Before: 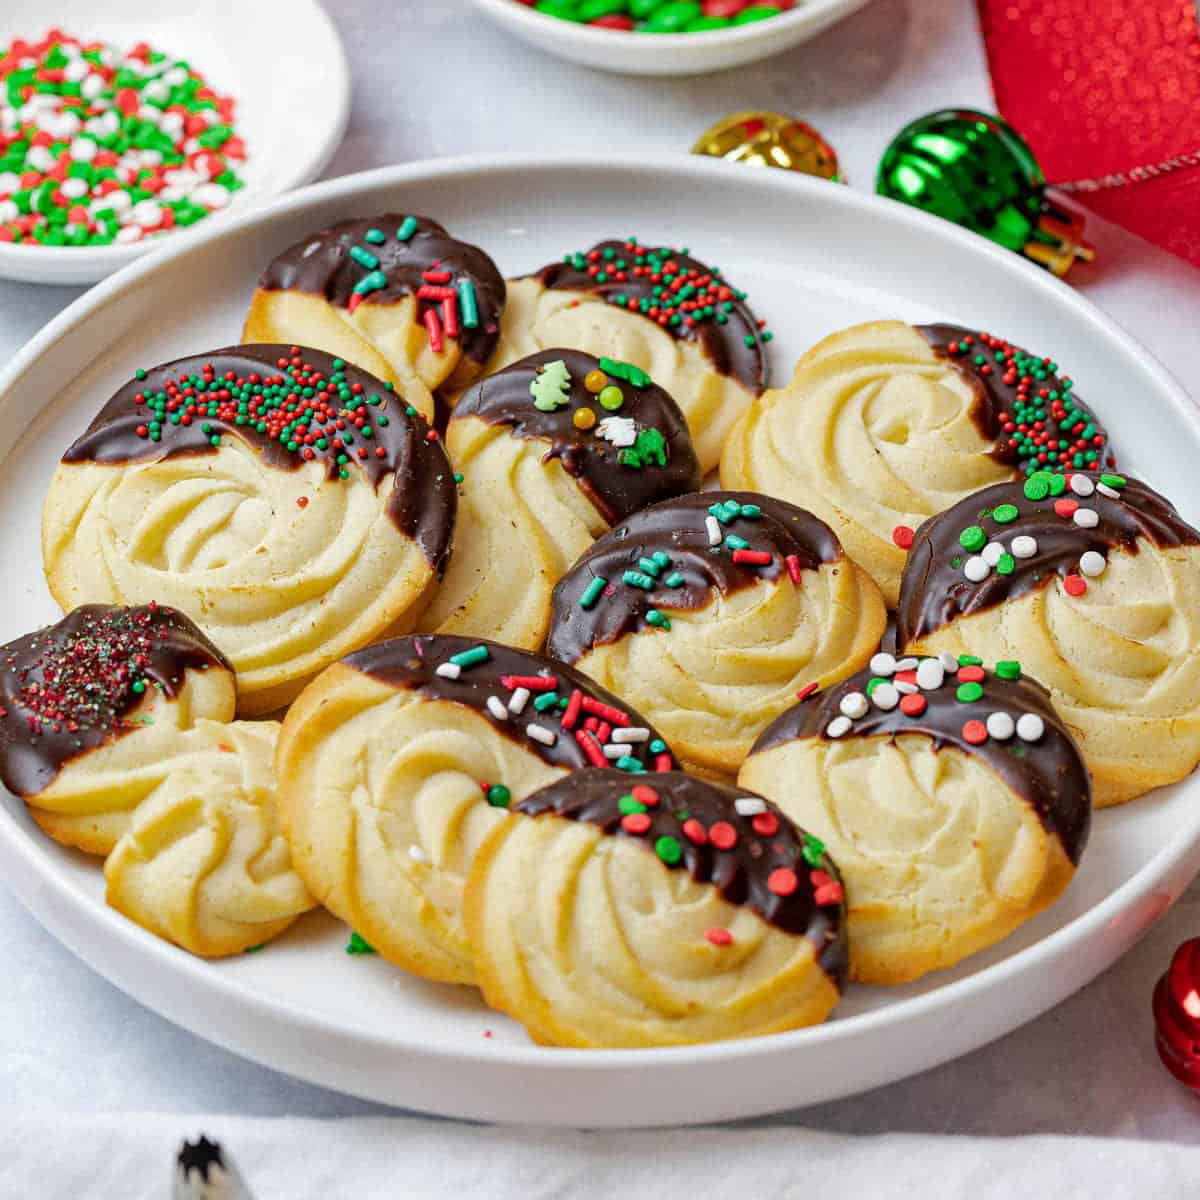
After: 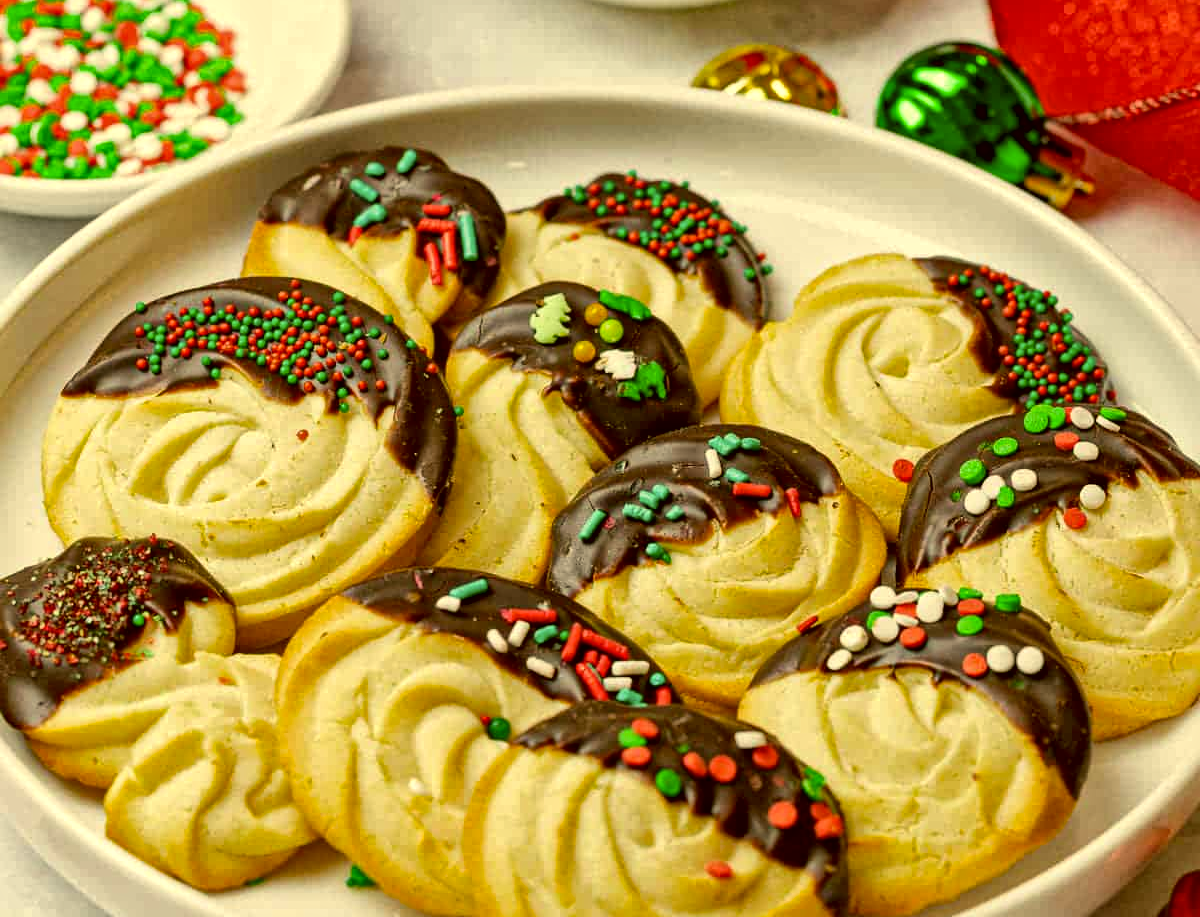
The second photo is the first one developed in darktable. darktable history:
crop: top 5.665%, bottom 17.847%
color correction: highlights a* 0.166, highlights b* 29.24, shadows a* -0.191, shadows b* 21.73
local contrast: mode bilateral grid, contrast 20, coarseness 20, detail 150%, midtone range 0.2
